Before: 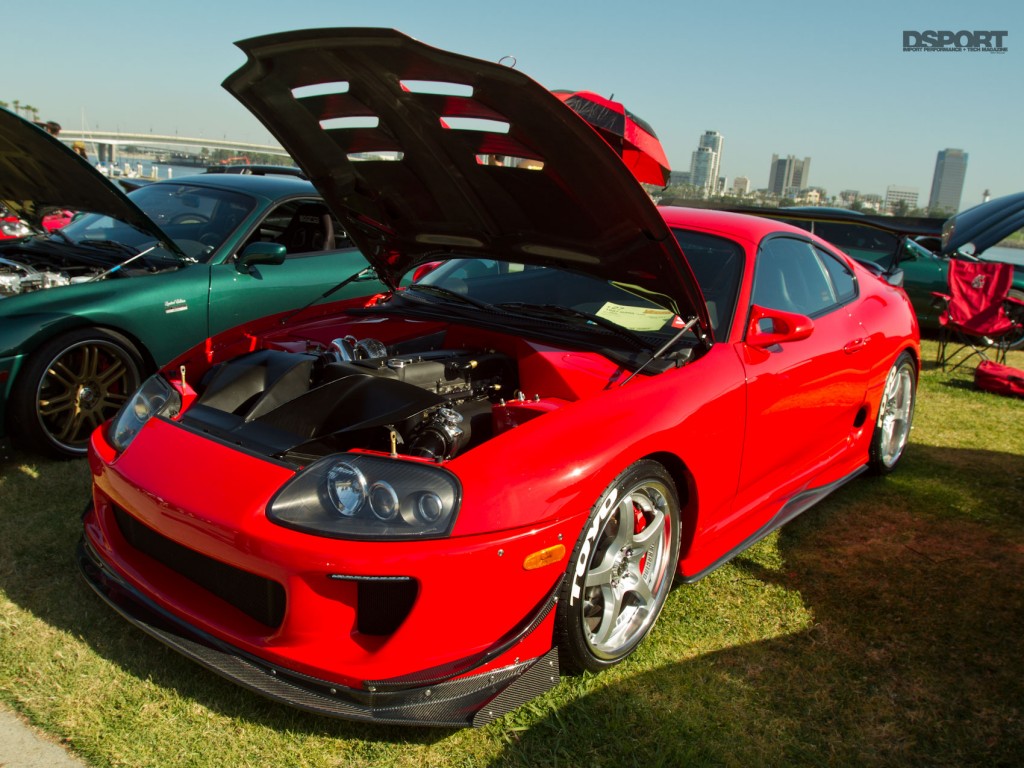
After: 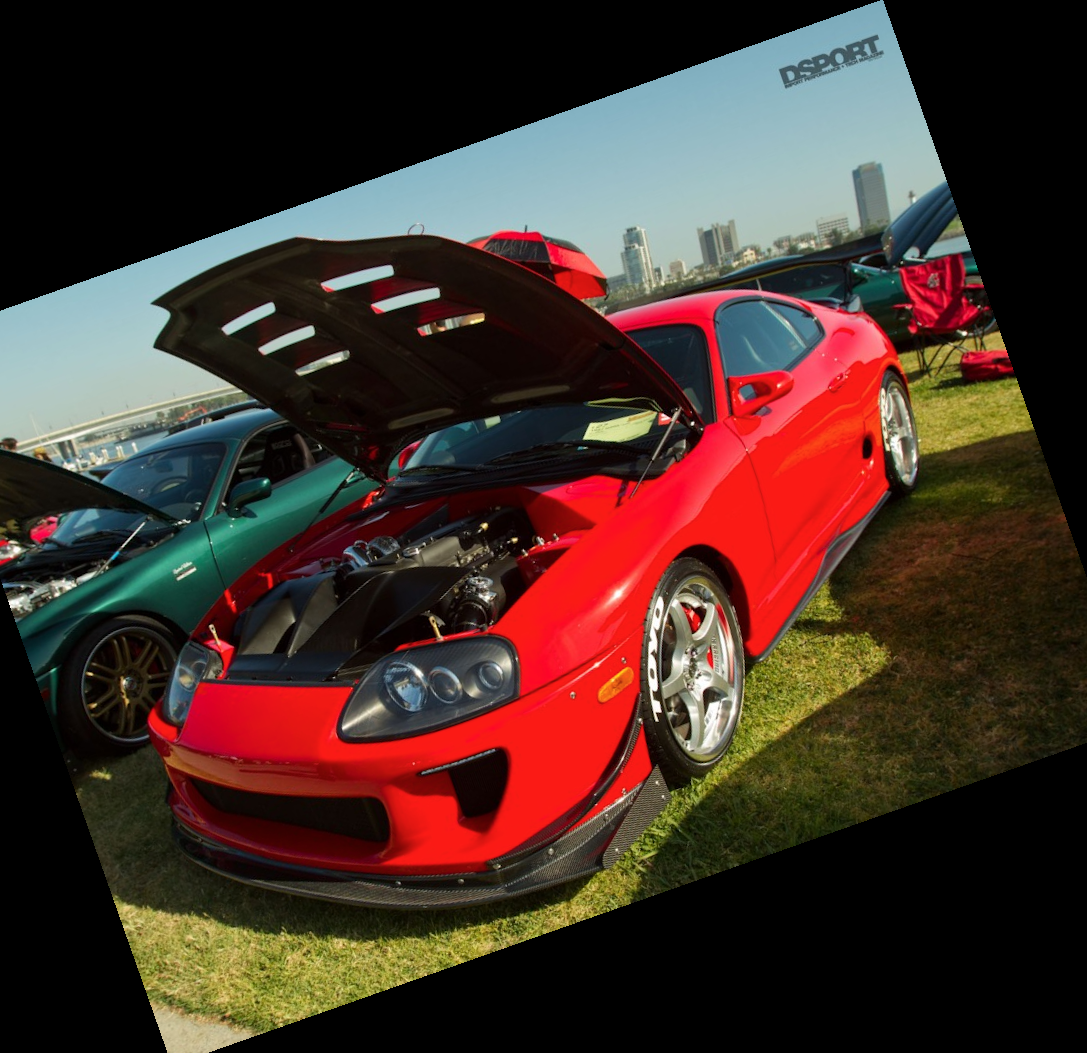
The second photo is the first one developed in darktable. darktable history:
crop and rotate: angle 19.43°, left 6.812%, right 4.125%, bottom 1.087%
color balance rgb: on, module defaults
